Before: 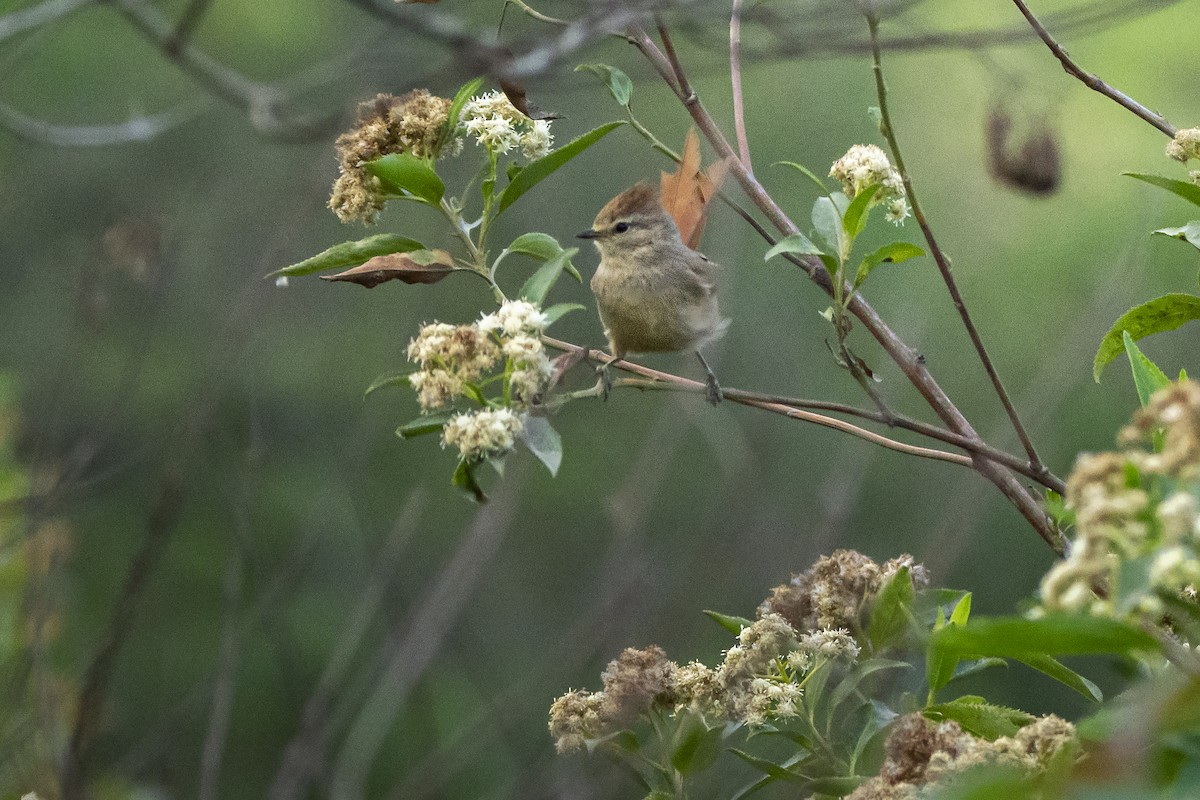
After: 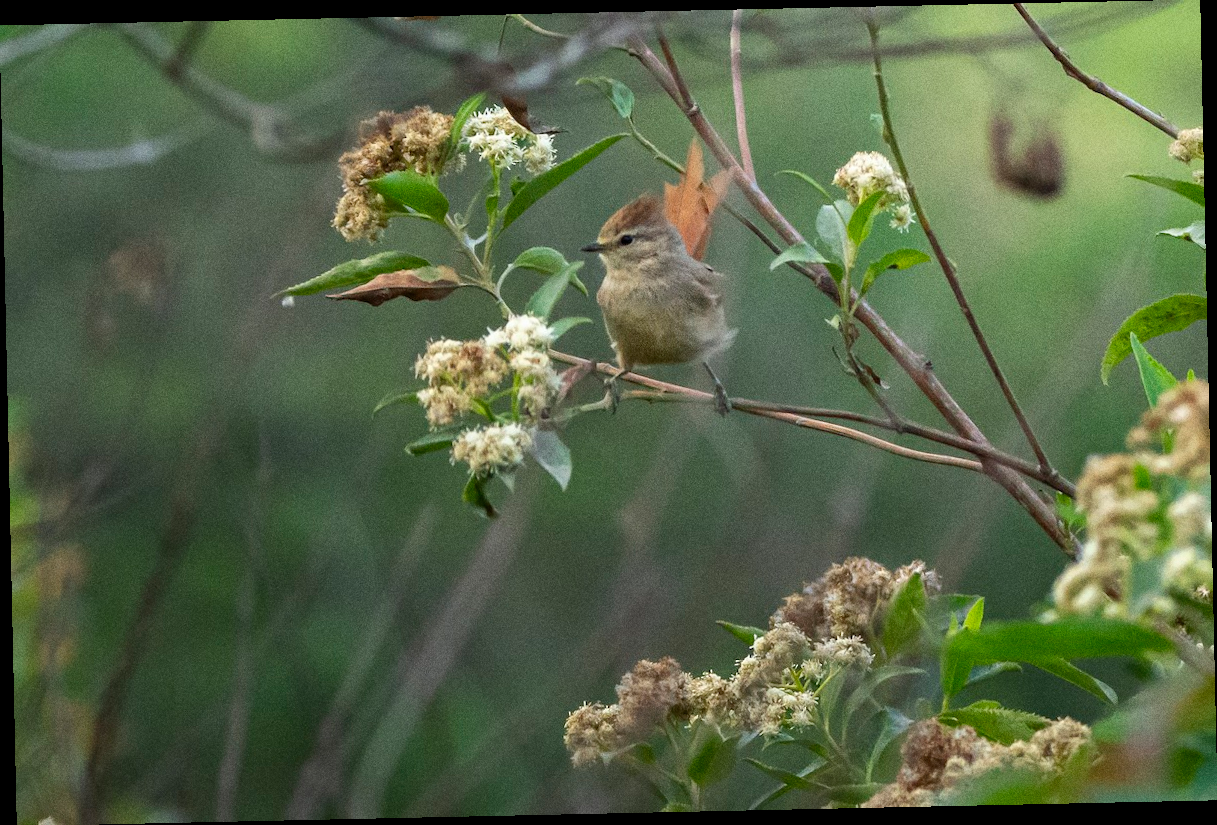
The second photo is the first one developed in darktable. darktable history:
grain: coarseness 0.09 ISO
rotate and perspective: rotation -1.24°, automatic cropping off
